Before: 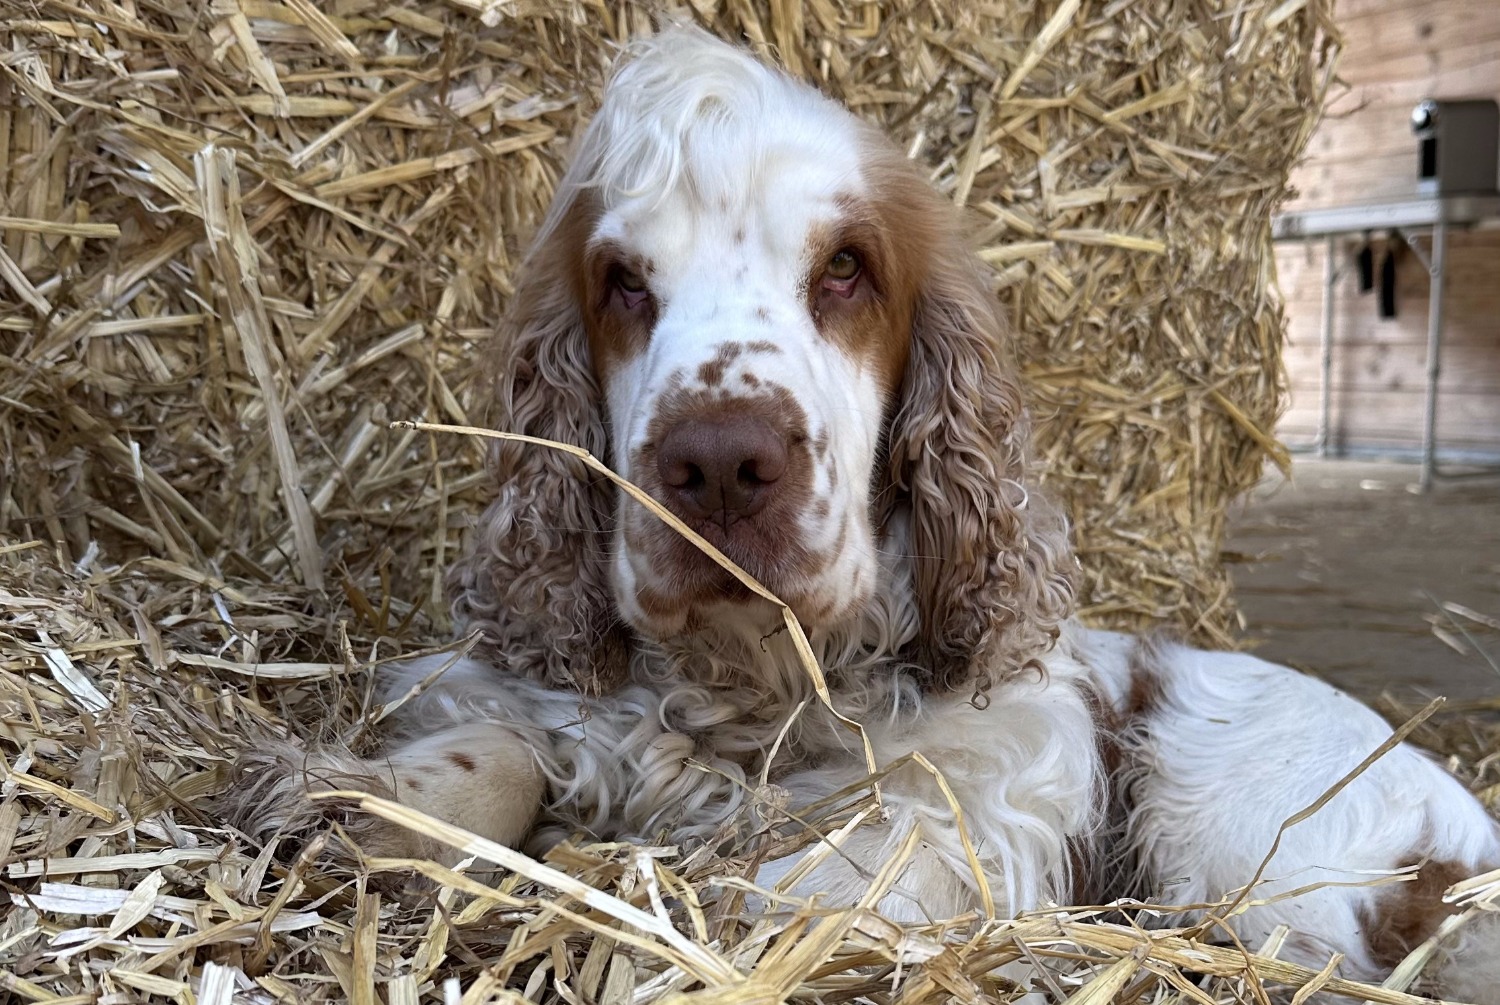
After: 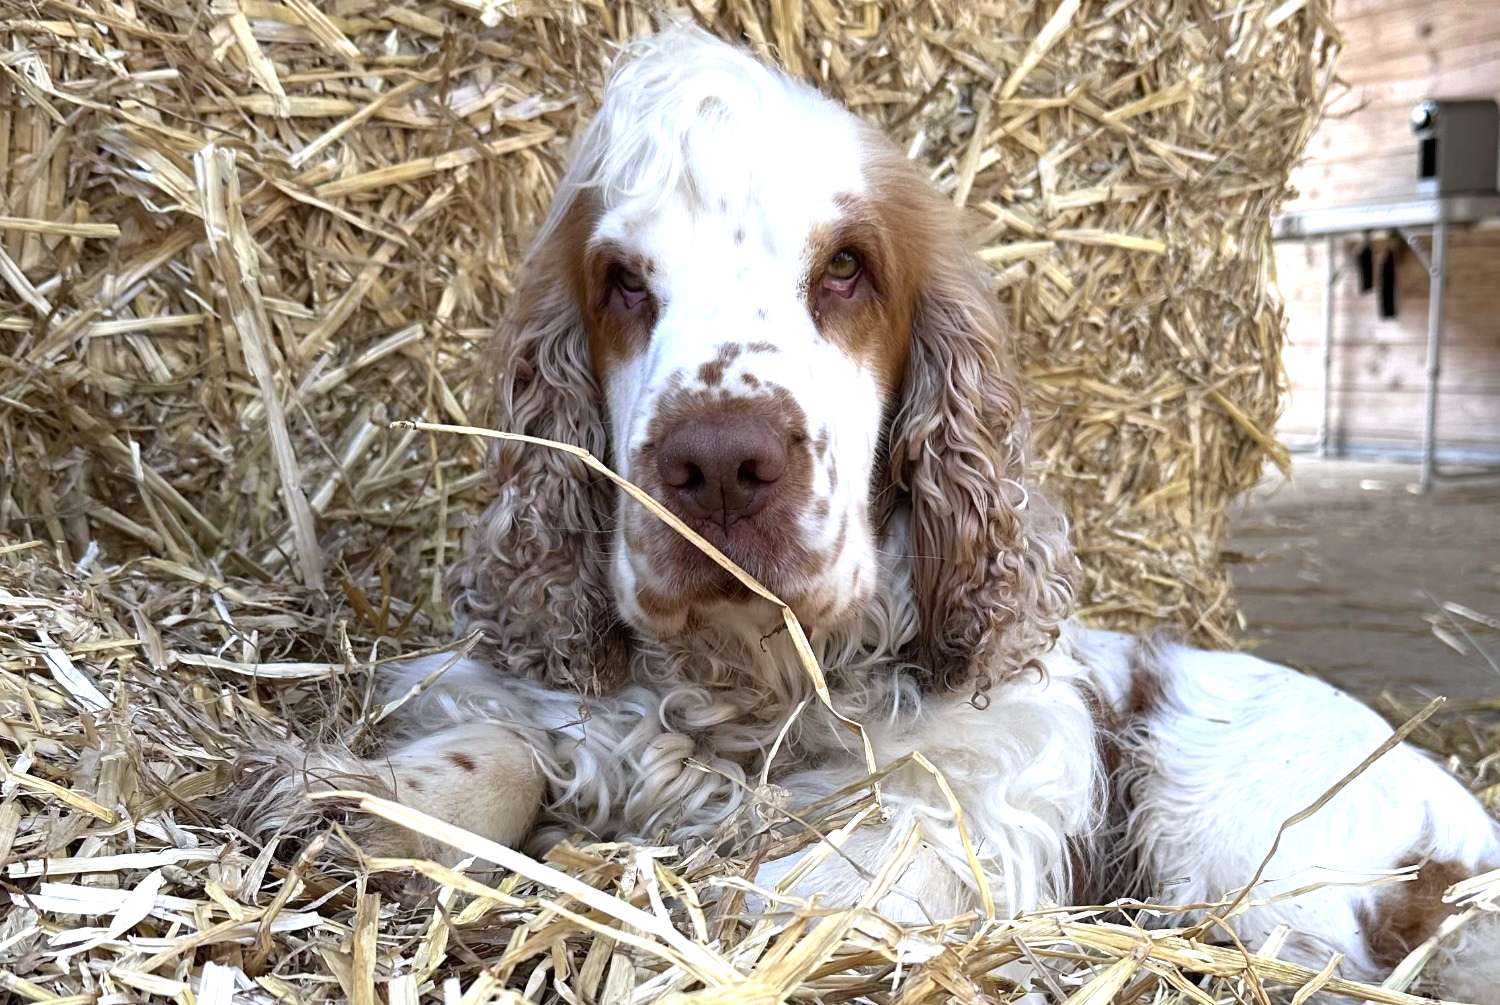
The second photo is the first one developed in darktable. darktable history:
white balance: red 0.98, blue 1.034
exposure: black level correction 0, exposure 0.7 EV, compensate exposure bias true, compensate highlight preservation false
